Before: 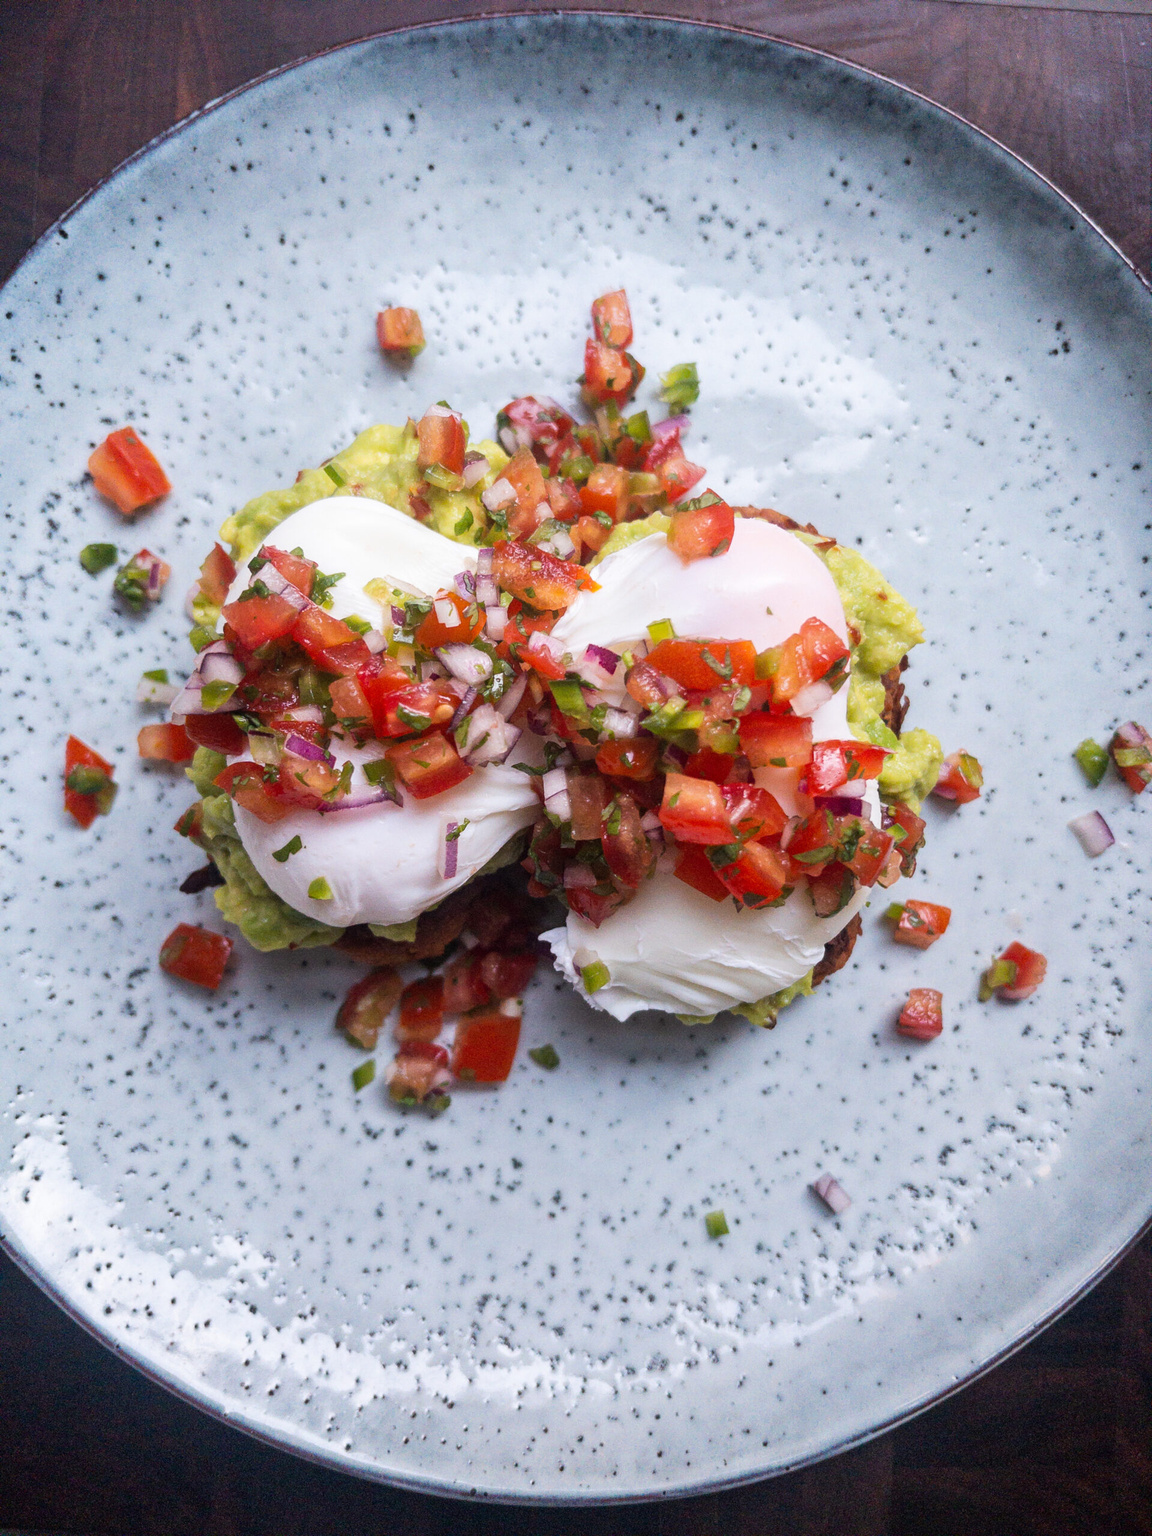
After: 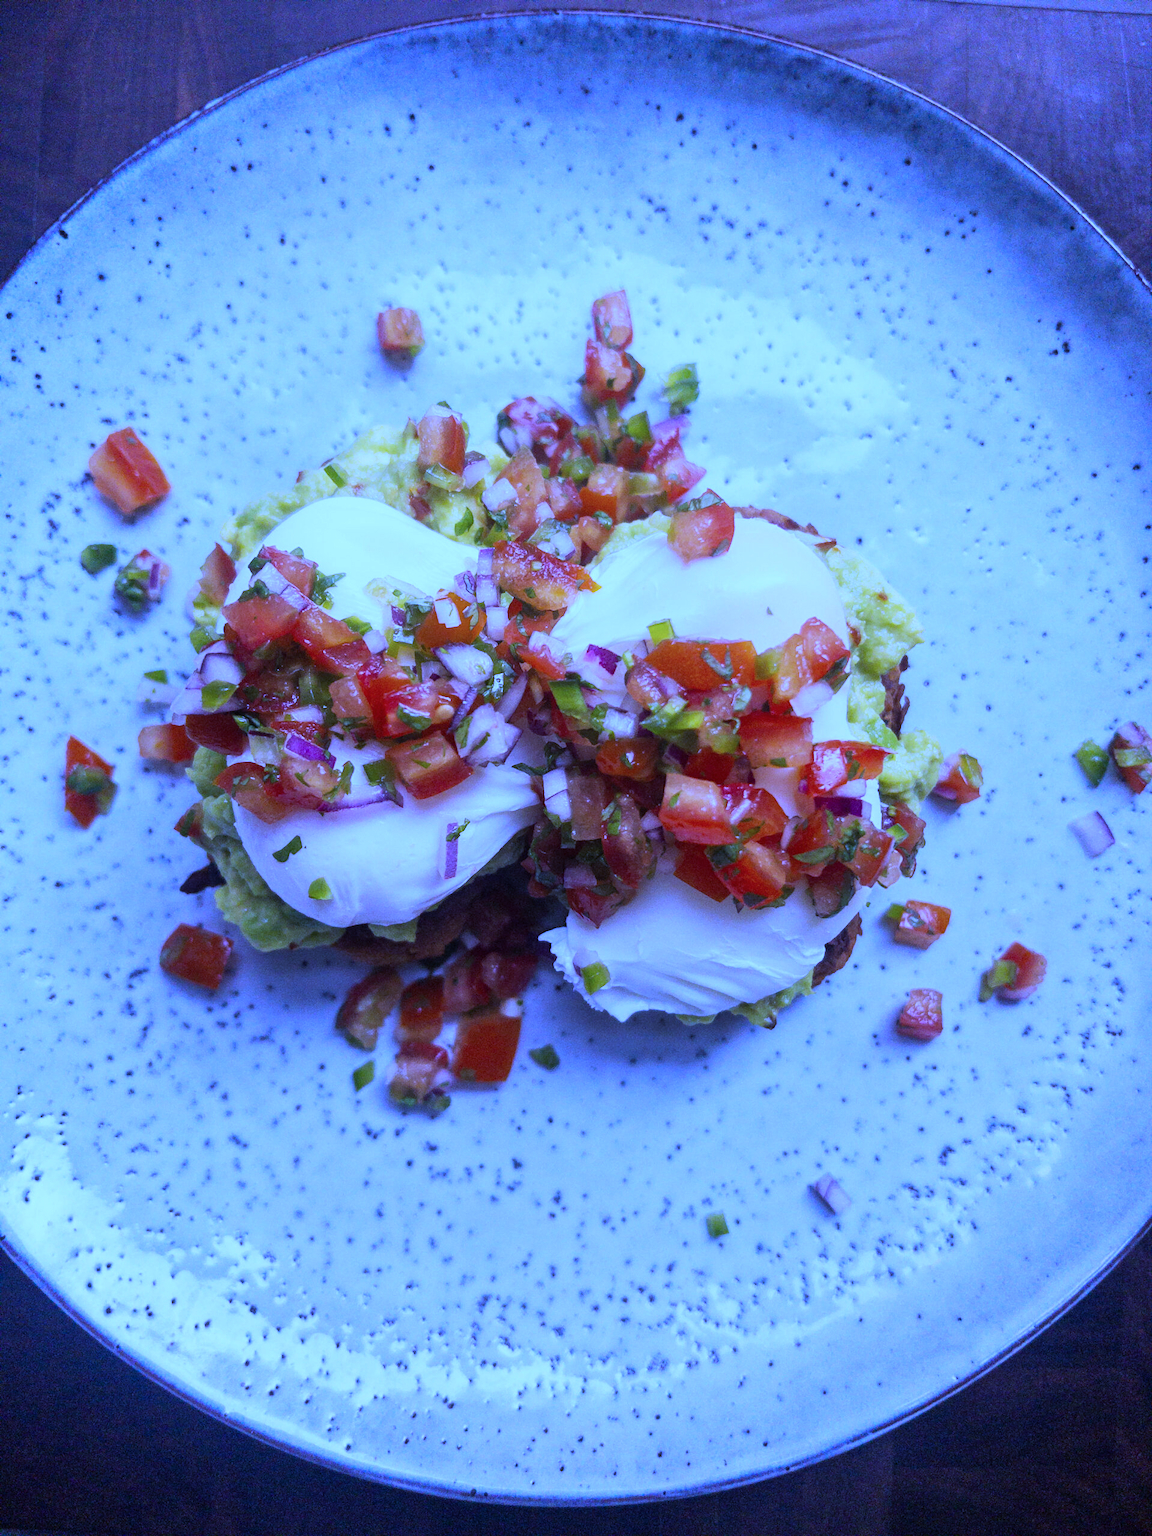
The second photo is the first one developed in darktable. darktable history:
white balance: red 0.766, blue 1.537
color calibration: illuminant as shot in camera, x 0.379, y 0.396, temperature 4138.76 K
